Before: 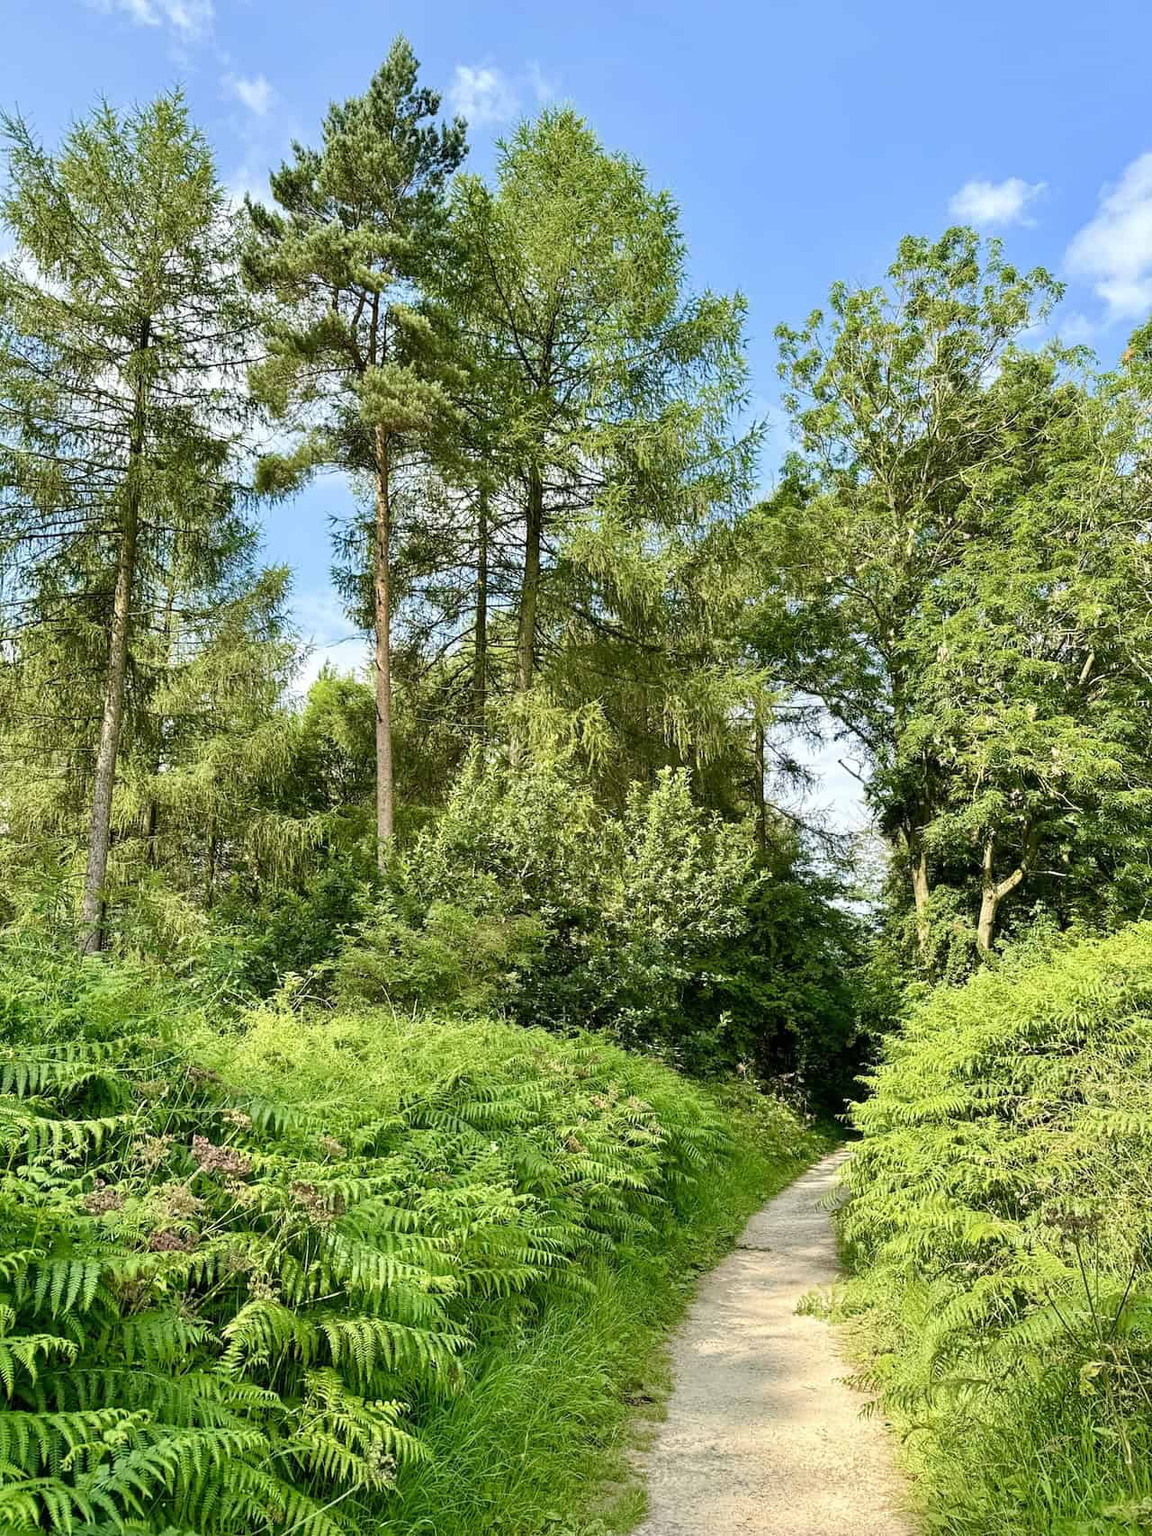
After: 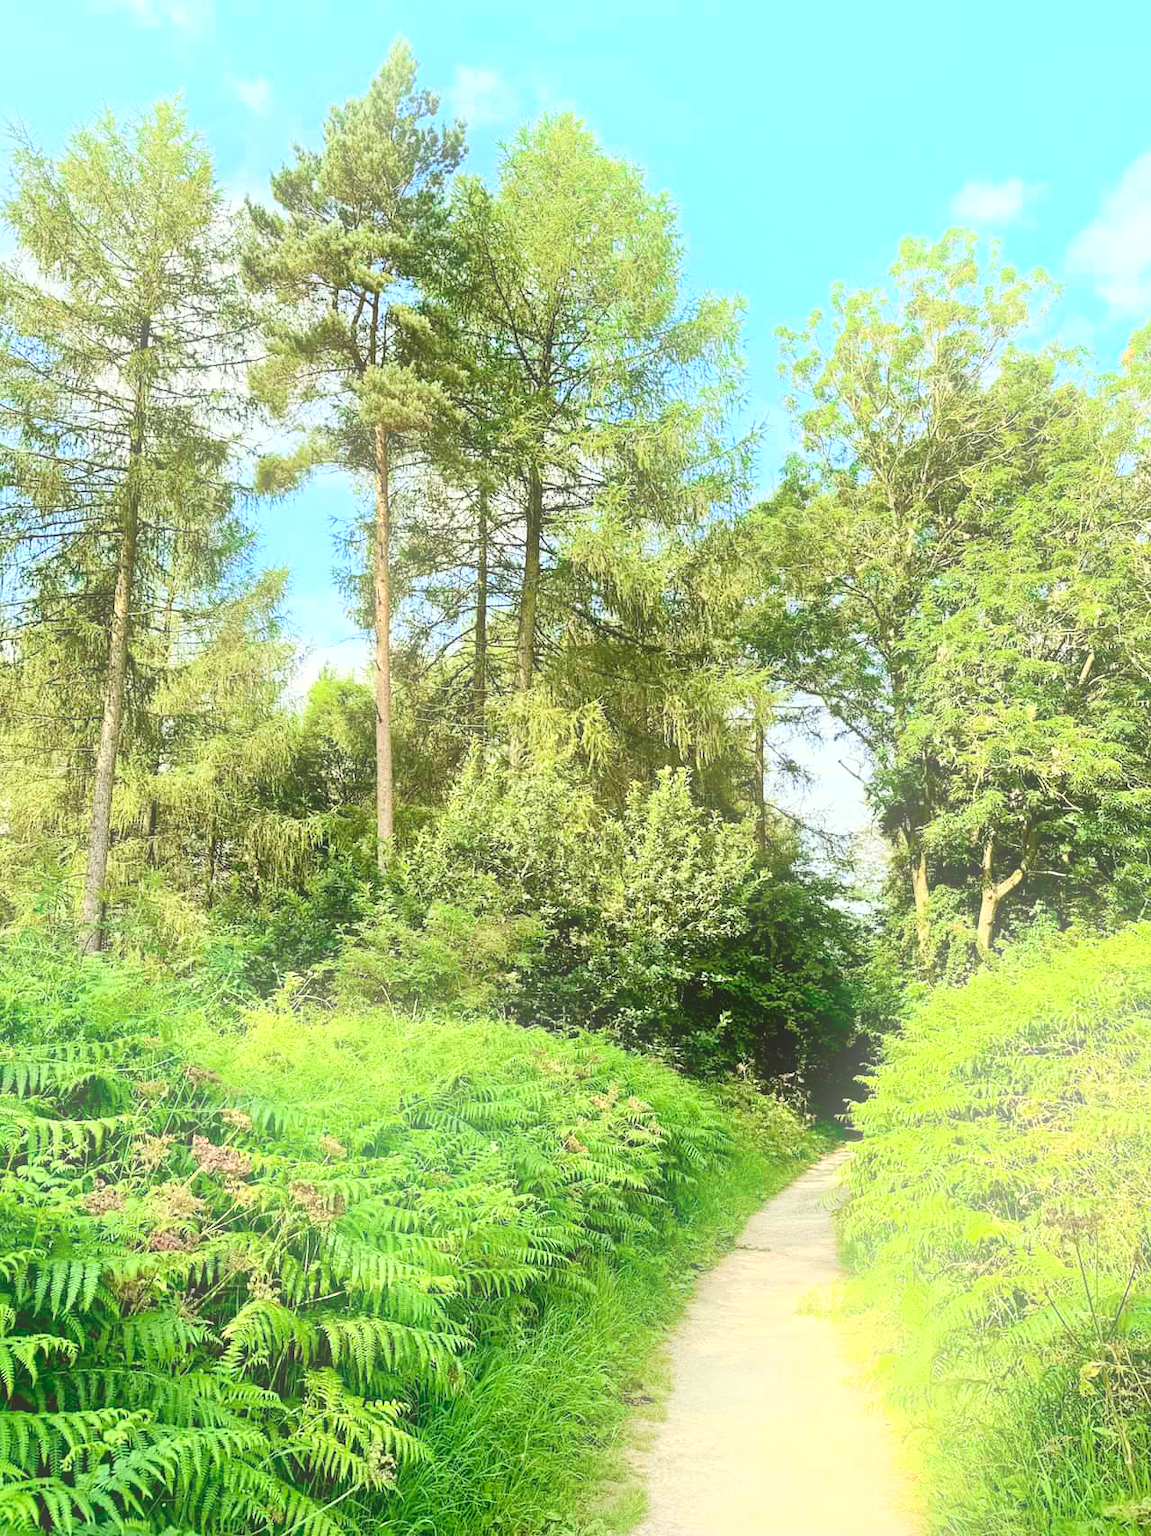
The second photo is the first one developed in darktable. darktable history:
bloom: on, module defaults
tone curve: curves: ch0 [(0, 0.023) (0.087, 0.065) (0.184, 0.168) (0.45, 0.54) (0.57, 0.683) (0.722, 0.825) (0.877, 0.948) (1, 1)]; ch1 [(0, 0) (0.388, 0.369) (0.447, 0.447) (0.505, 0.5) (0.534, 0.528) (0.573, 0.583) (0.663, 0.68) (1, 1)]; ch2 [(0, 0) (0.314, 0.223) (0.427, 0.405) (0.492, 0.505) (0.531, 0.55) (0.589, 0.599) (1, 1)], color space Lab, independent channels, preserve colors none
